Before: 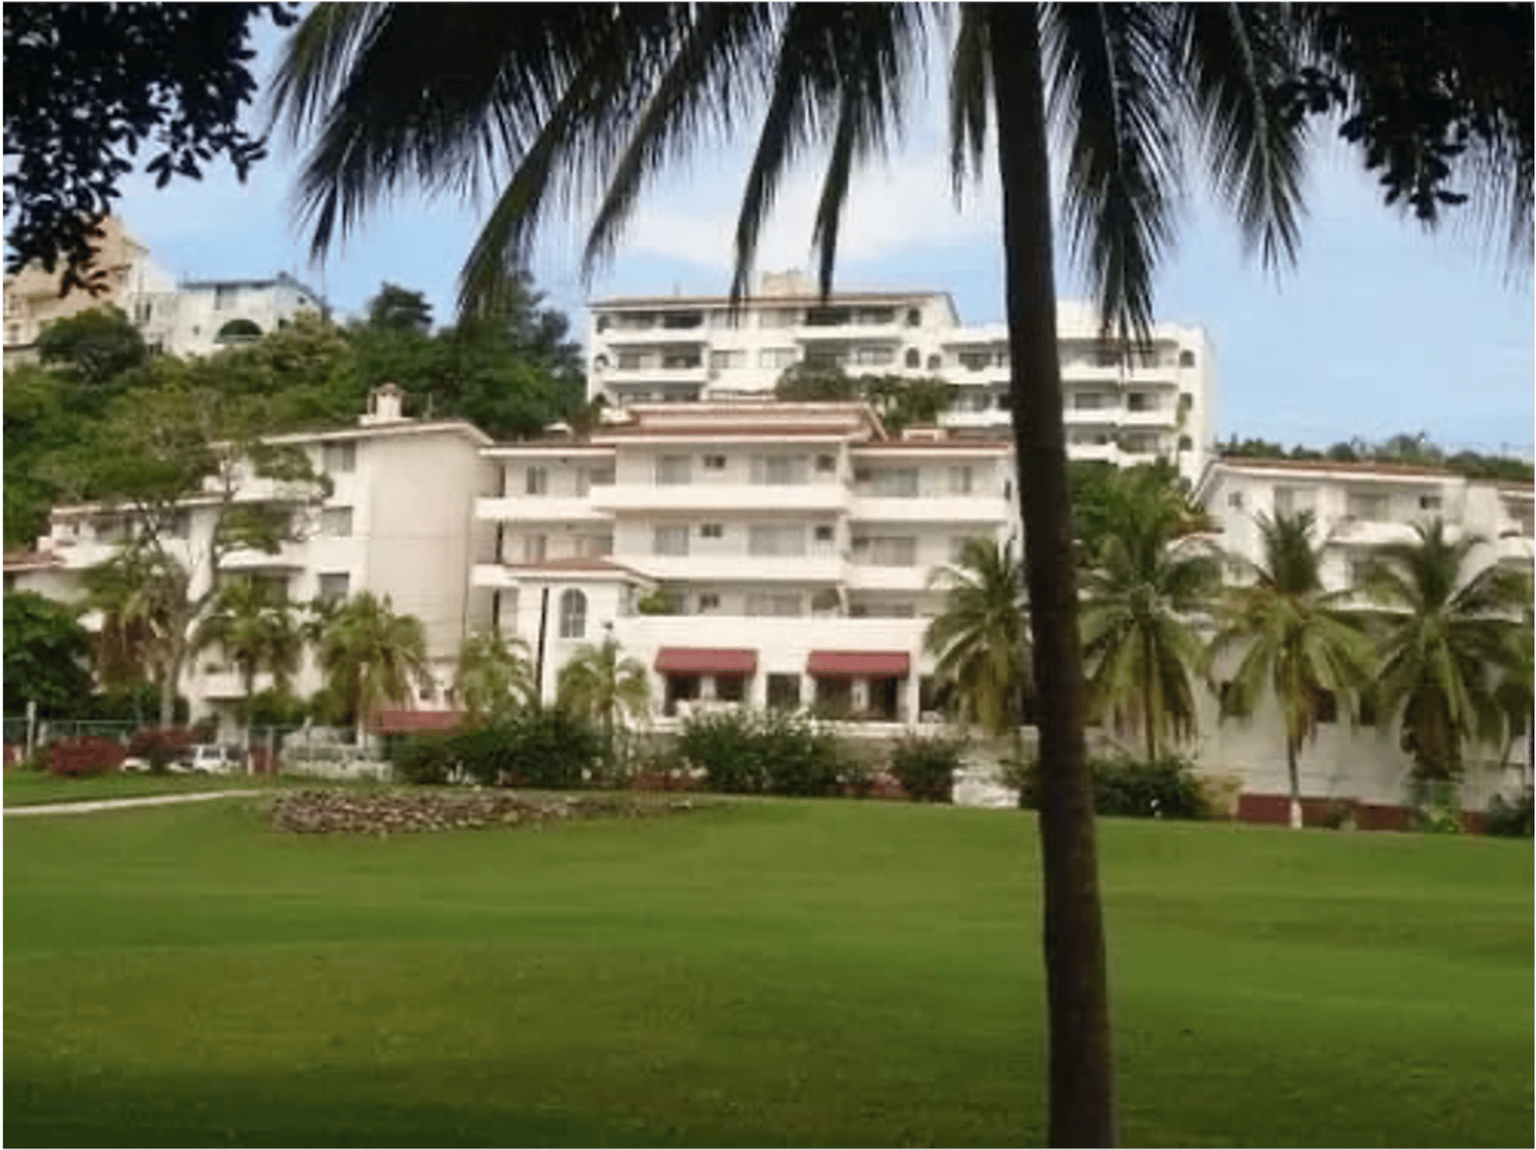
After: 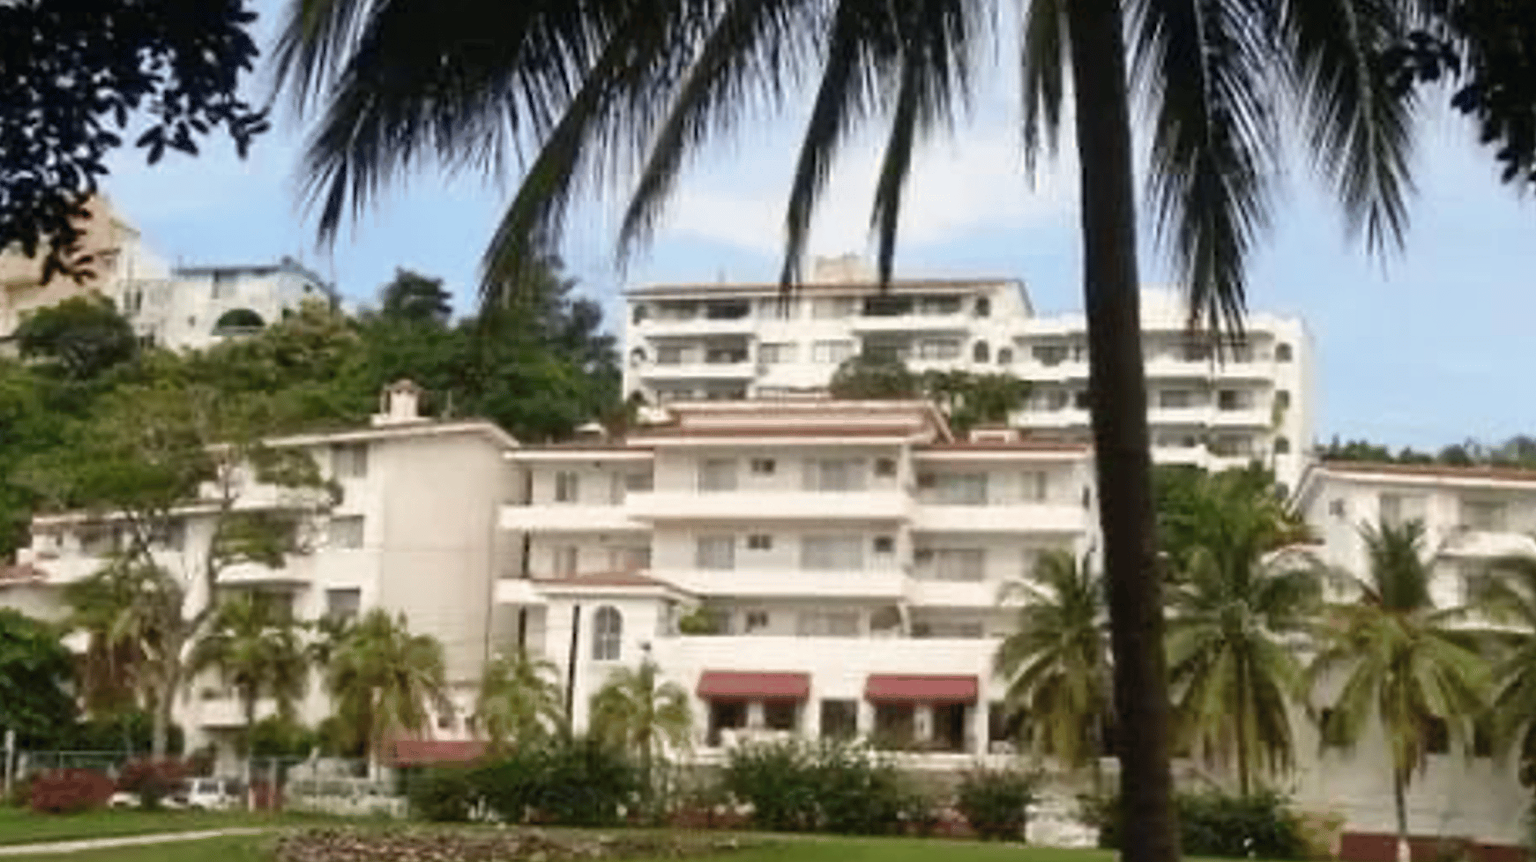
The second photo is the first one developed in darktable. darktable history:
crop: left 1.51%, top 3.455%, right 7.738%, bottom 28.489%
